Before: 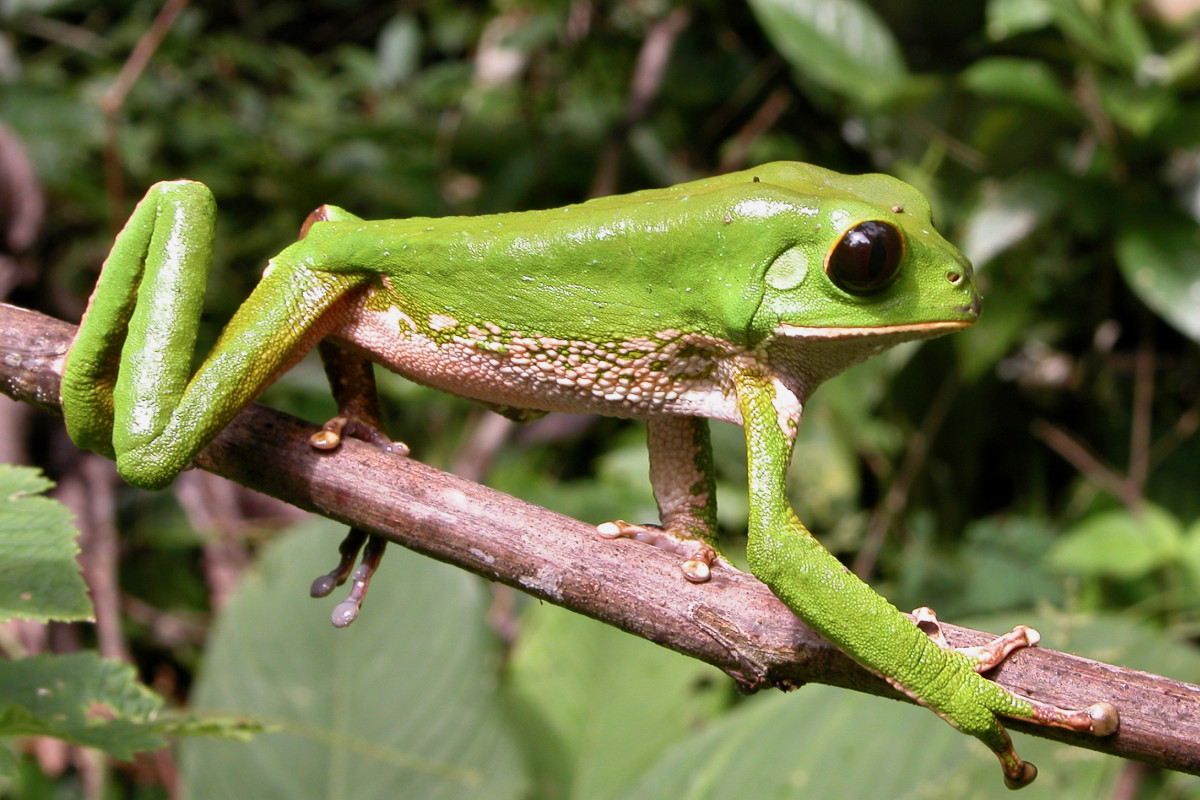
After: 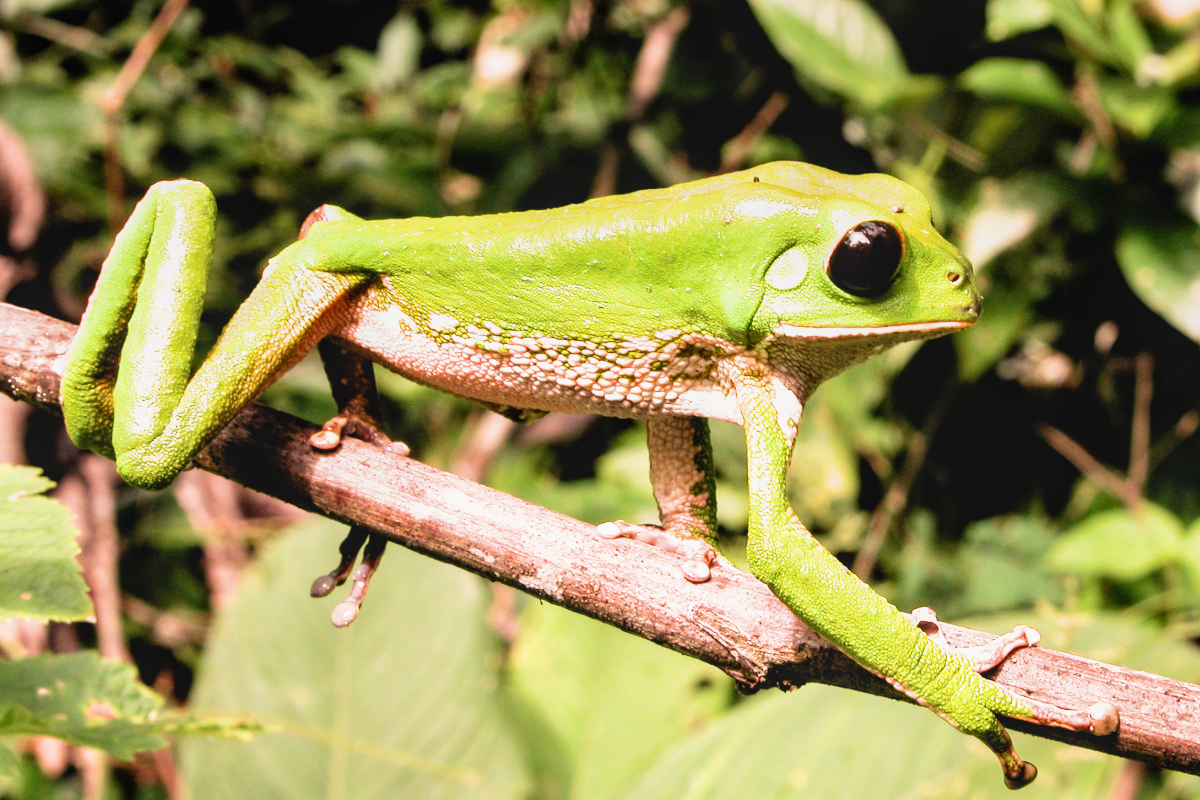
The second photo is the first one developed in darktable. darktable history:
filmic rgb: black relative exposure -5 EV, white relative exposure 3.5 EV, hardness 3.19, contrast 1.4, highlights saturation mix -50%
local contrast: detail 110%
exposure: black level correction 0.001, exposure 1.116 EV, compensate highlight preservation false
white balance: red 1.123, blue 0.83
